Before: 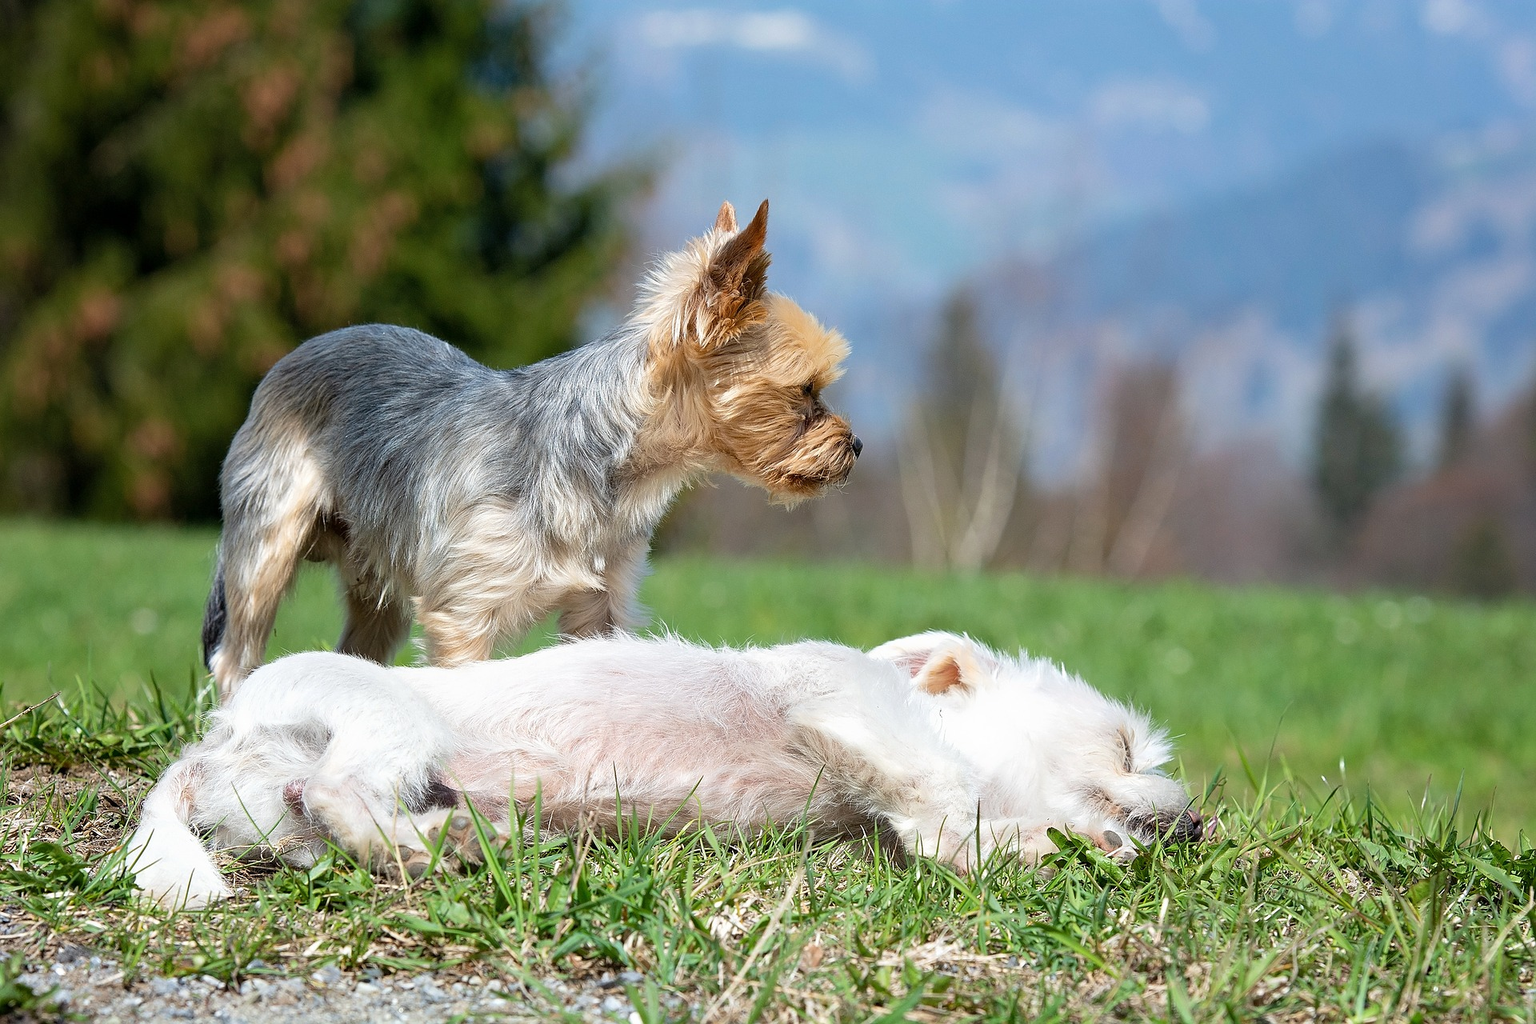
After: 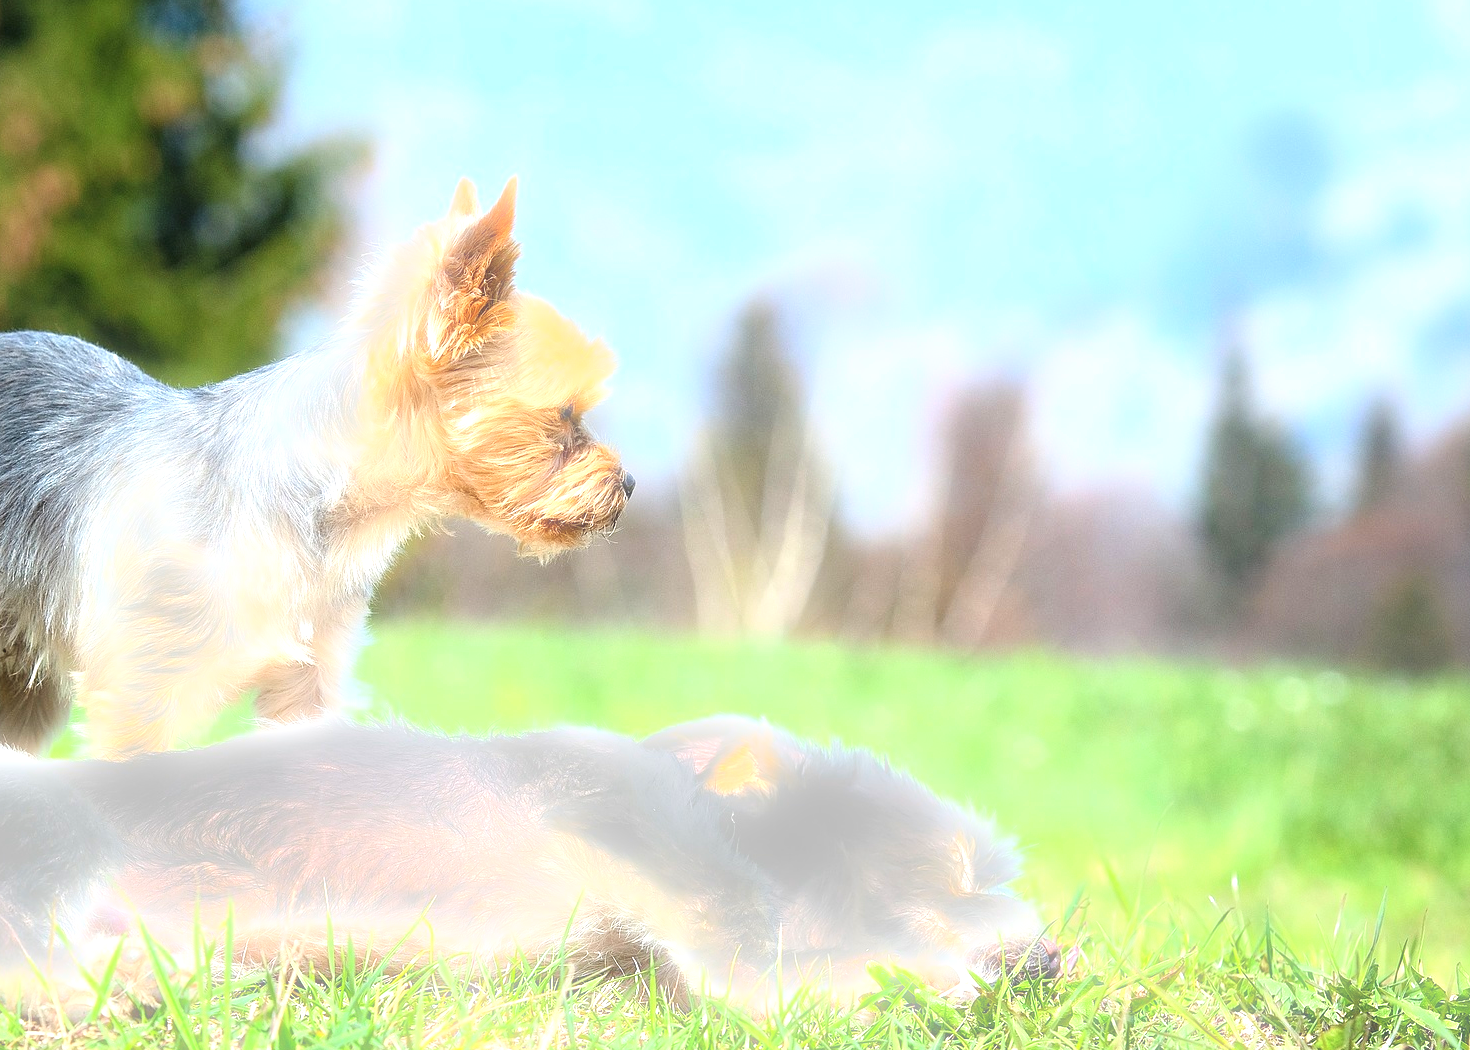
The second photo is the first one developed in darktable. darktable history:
crop: left 23.095%, top 5.827%, bottom 11.854%
exposure: black level correction -0.002, exposure 1.35 EV, compensate highlight preservation false
bloom: size 5%, threshold 95%, strength 15%
